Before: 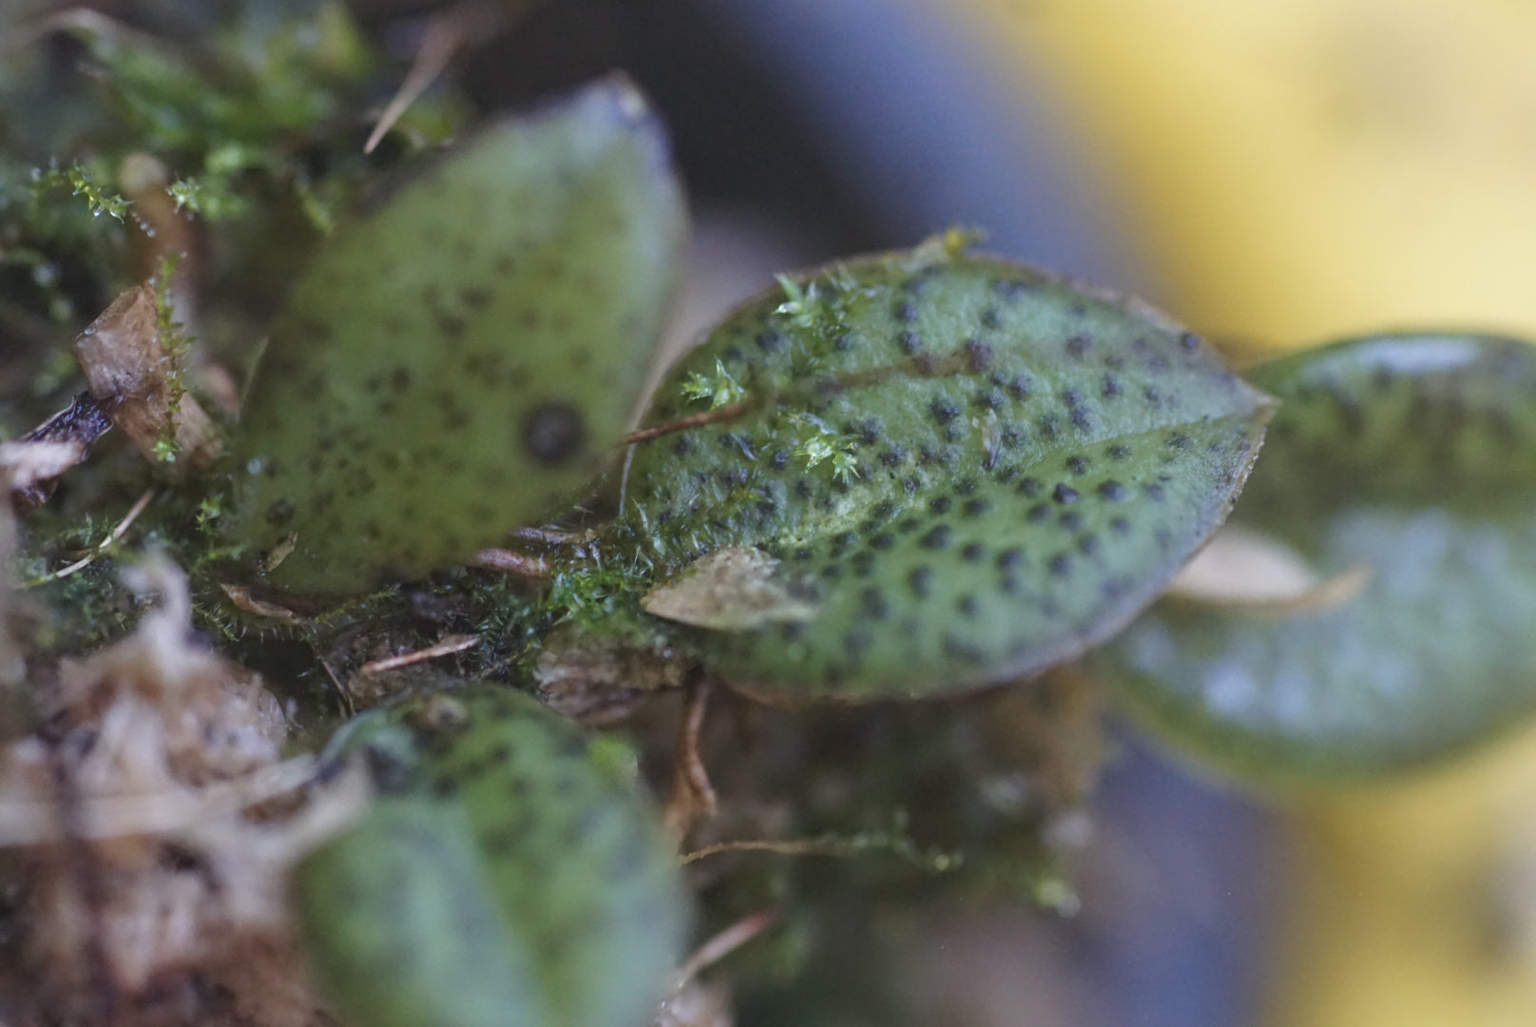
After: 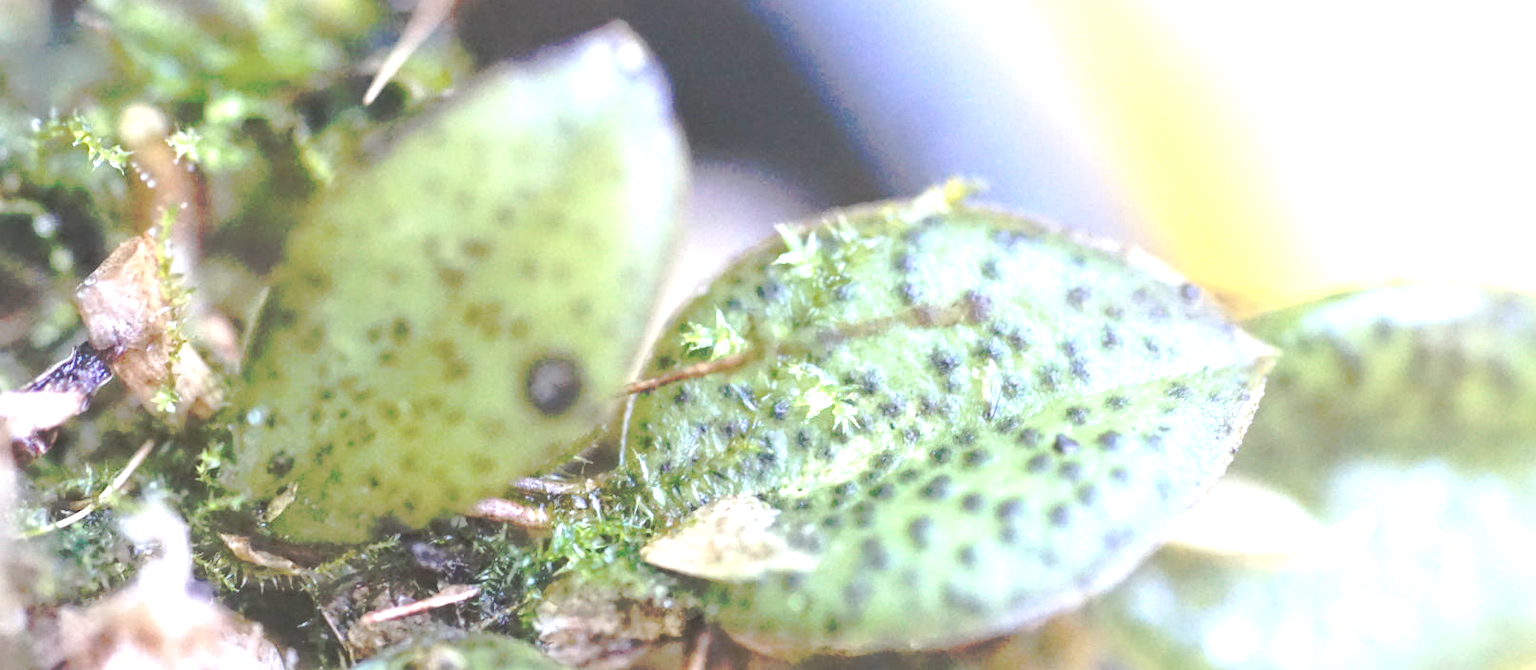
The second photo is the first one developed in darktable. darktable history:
tone curve: curves: ch0 [(0, 0) (0.003, 0.003) (0.011, 0.011) (0.025, 0.024) (0.044, 0.044) (0.069, 0.068) (0.1, 0.098) (0.136, 0.133) (0.177, 0.174) (0.224, 0.22) (0.277, 0.272) (0.335, 0.329) (0.399, 0.392) (0.468, 0.46) (0.543, 0.607) (0.623, 0.676) (0.709, 0.75) (0.801, 0.828) (0.898, 0.912) (1, 1)], preserve colors none
crop and rotate: top 4.845%, bottom 29.787%
exposure: black level correction 0, exposure 2.155 EV, compensate exposure bias true, compensate highlight preservation false
